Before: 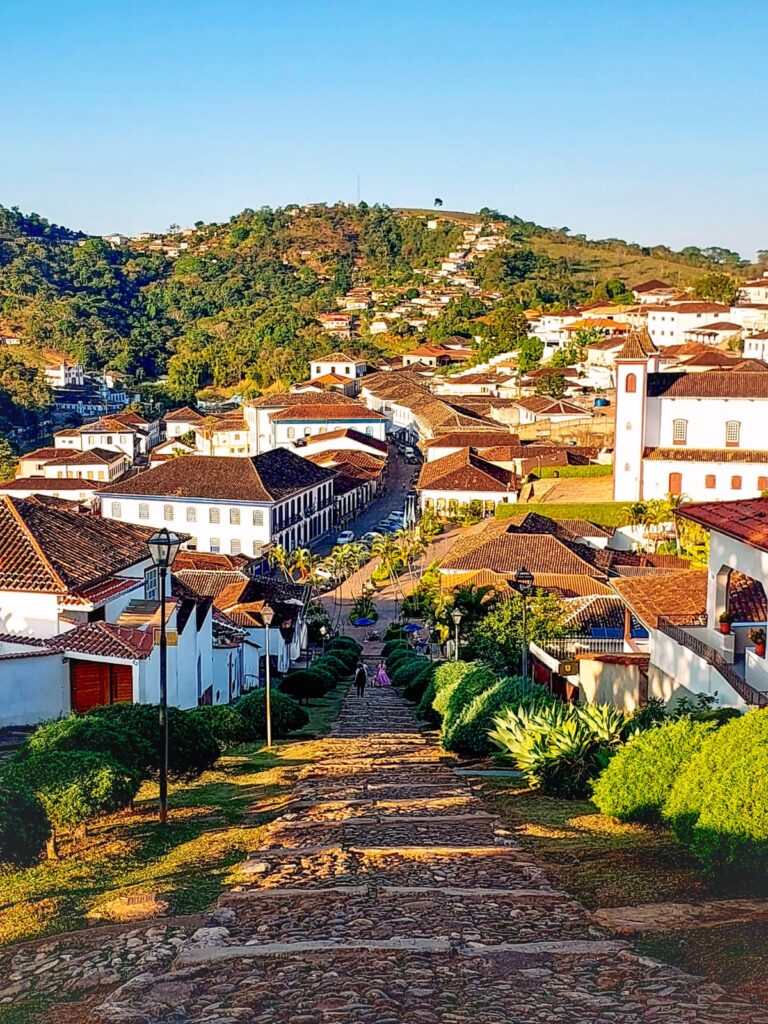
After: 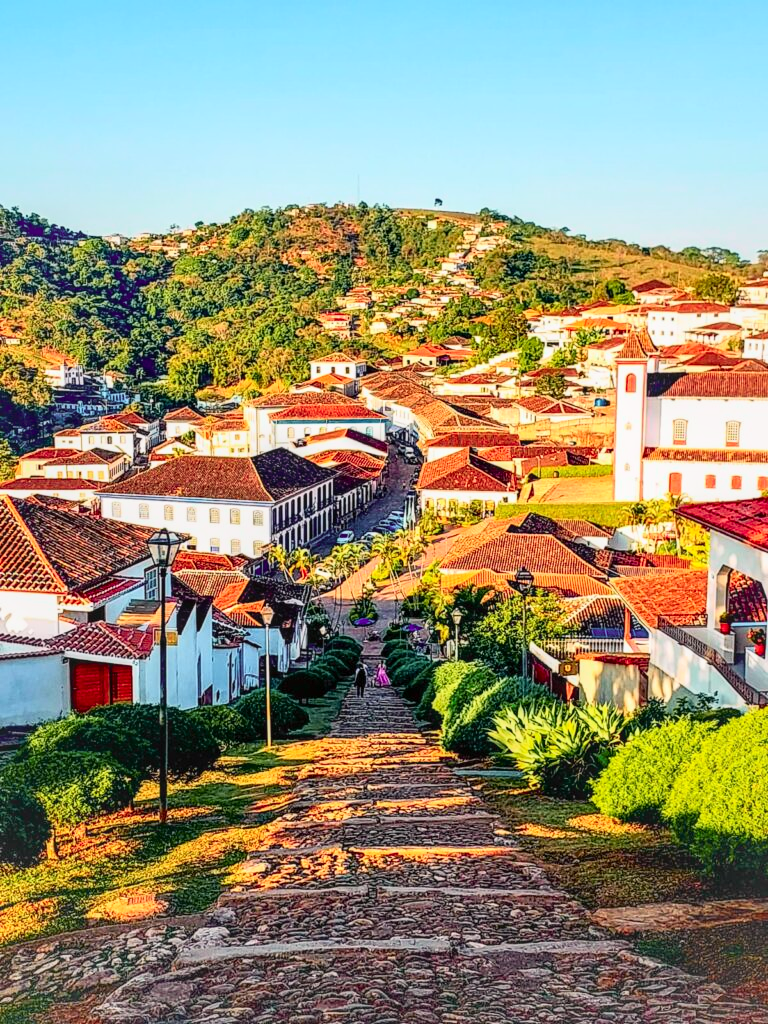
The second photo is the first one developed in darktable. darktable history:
shadows and highlights: shadows 62.66, white point adjustment 0.37, highlights -34.44, compress 83.82%
tone curve: curves: ch0 [(0, 0.005) (0.103, 0.097) (0.18, 0.22) (0.4, 0.485) (0.5, 0.612) (0.668, 0.787) (0.823, 0.894) (1, 0.971)]; ch1 [(0, 0) (0.172, 0.123) (0.324, 0.253) (0.396, 0.388) (0.478, 0.461) (0.499, 0.498) (0.522, 0.528) (0.609, 0.686) (0.704, 0.818) (1, 1)]; ch2 [(0, 0) (0.411, 0.424) (0.496, 0.501) (0.515, 0.514) (0.555, 0.585) (0.641, 0.69) (1, 1)], color space Lab, independent channels, preserve colors none
local contrast: on, module defaults
